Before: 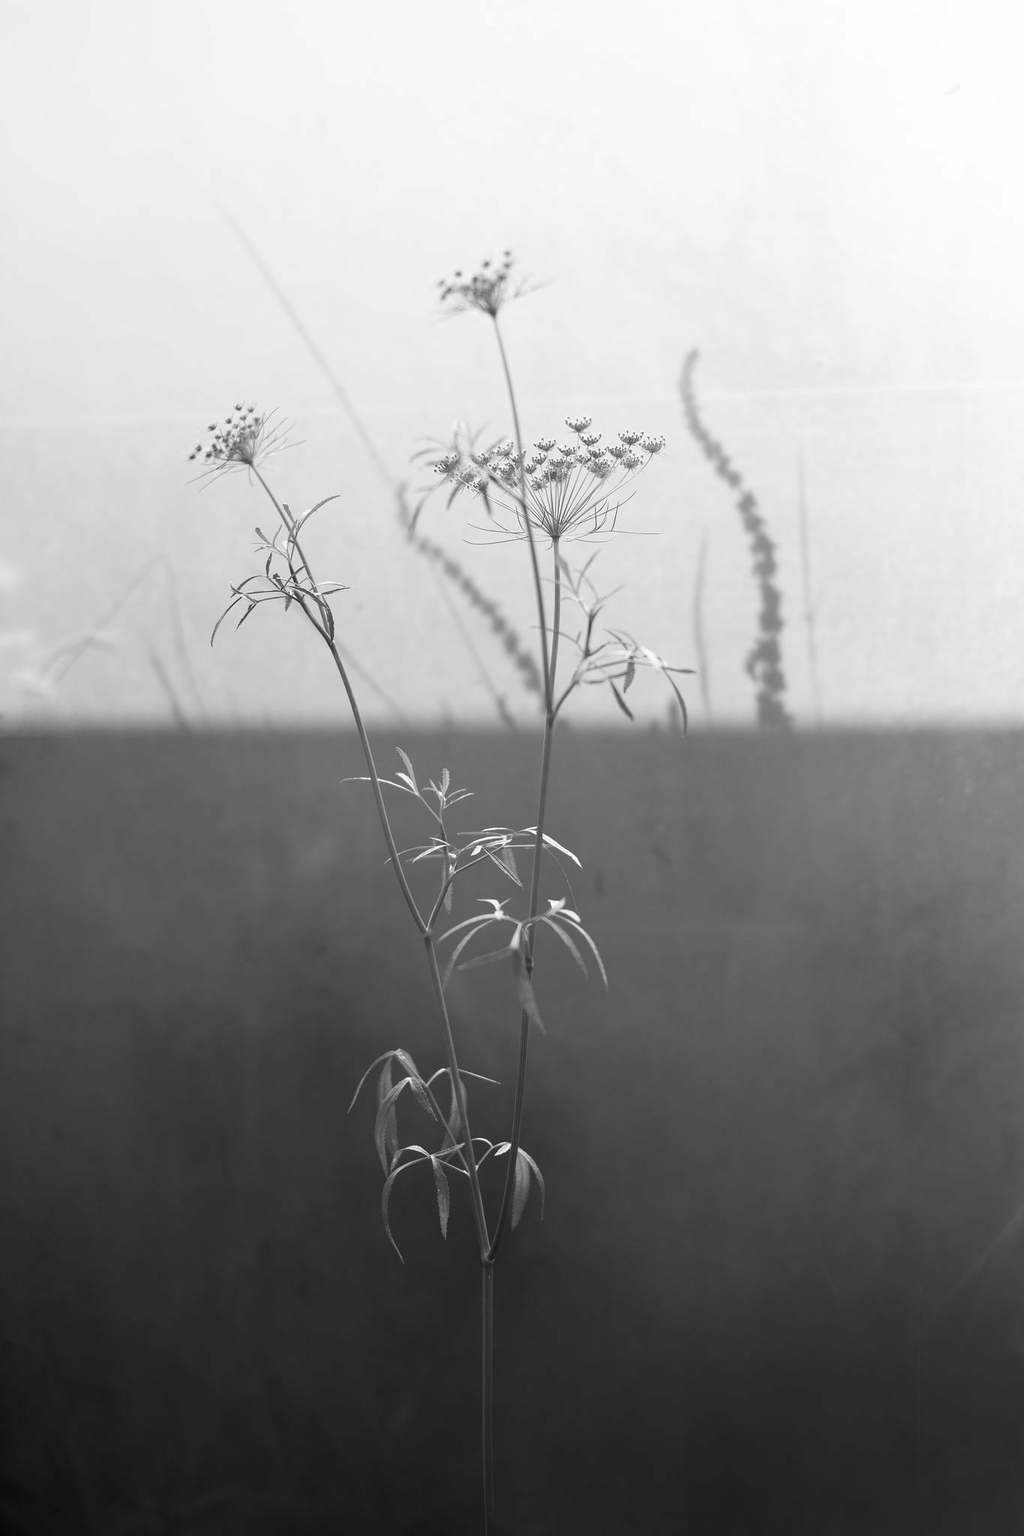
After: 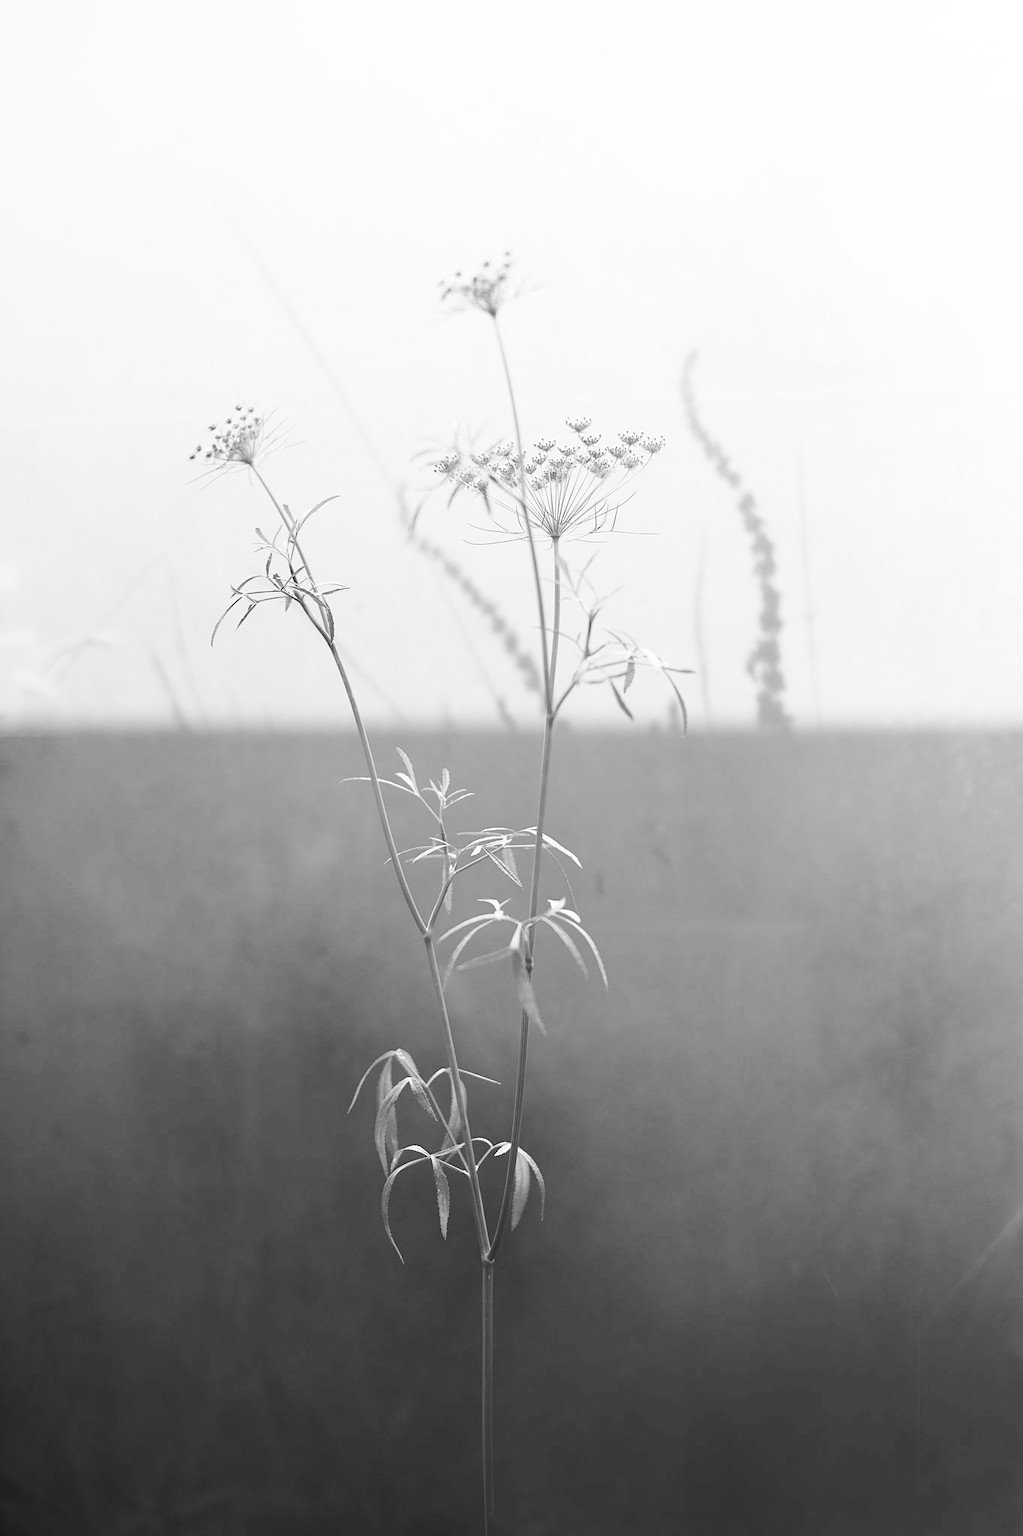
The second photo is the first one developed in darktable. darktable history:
sharpen: amount 0.213
base curve: curves: ch0 [(0, 0.007) (0.028, 0.063) (0.121, 0.311) (0.46, 0.743) (0.859, 0.957) (1, 1)]
